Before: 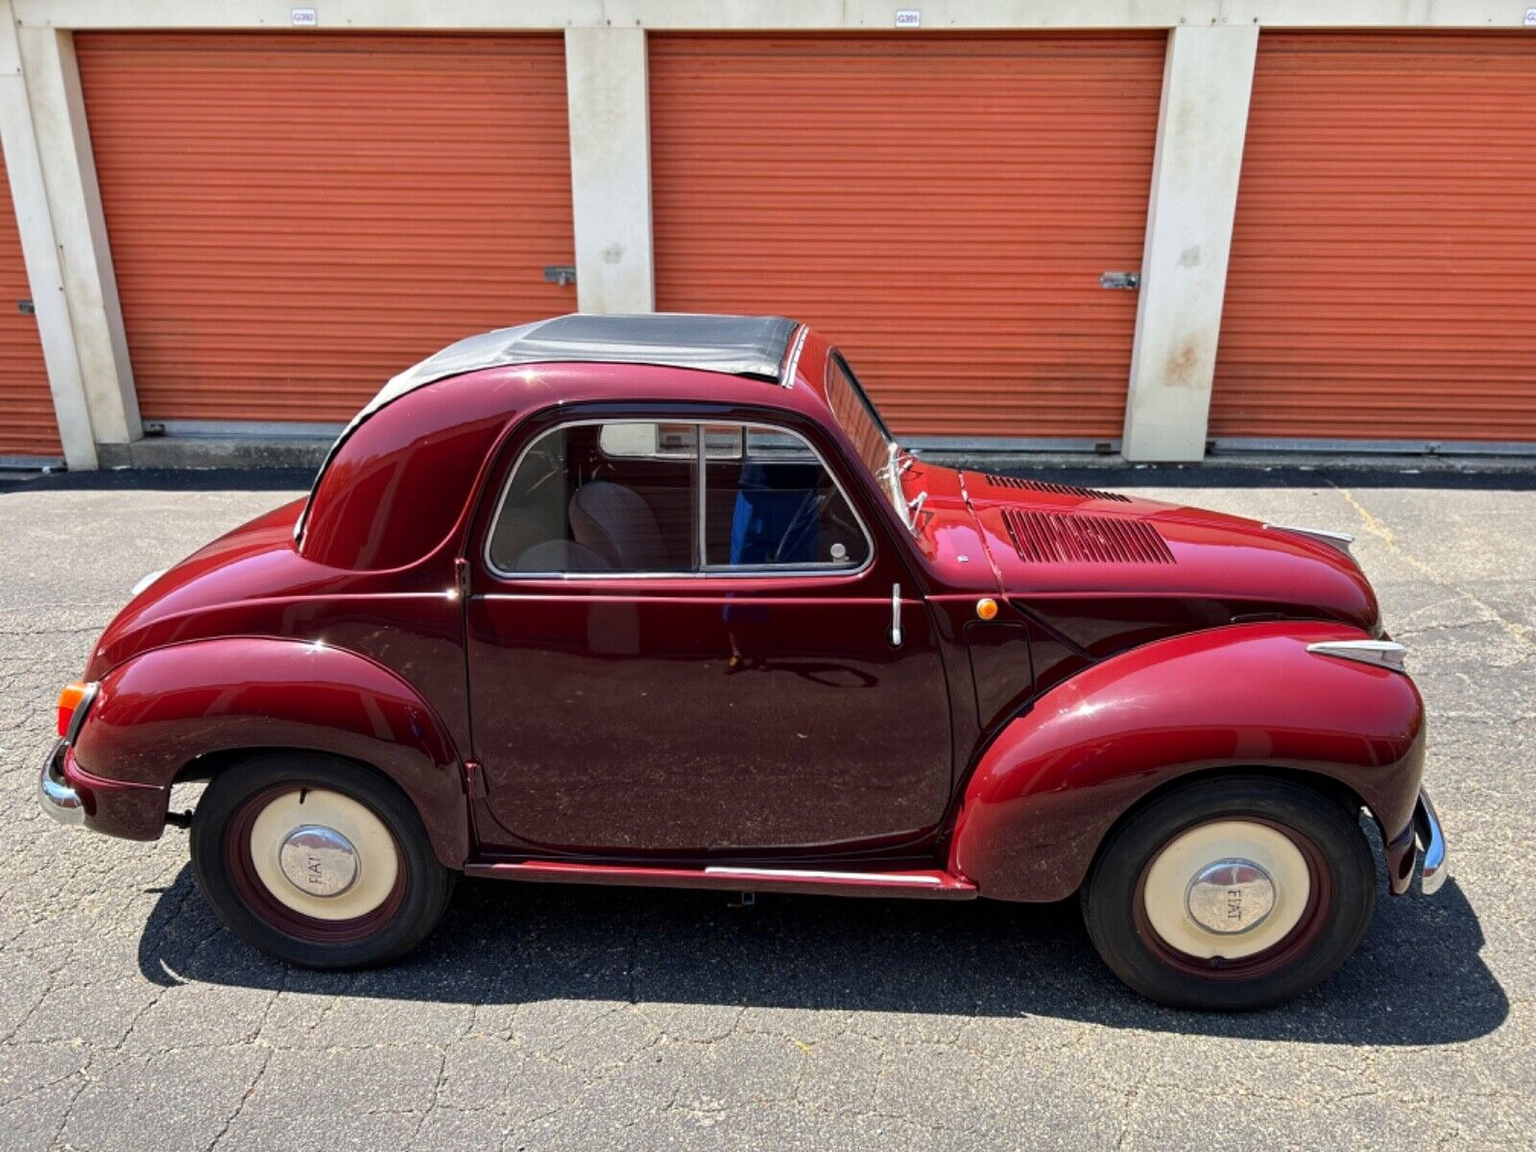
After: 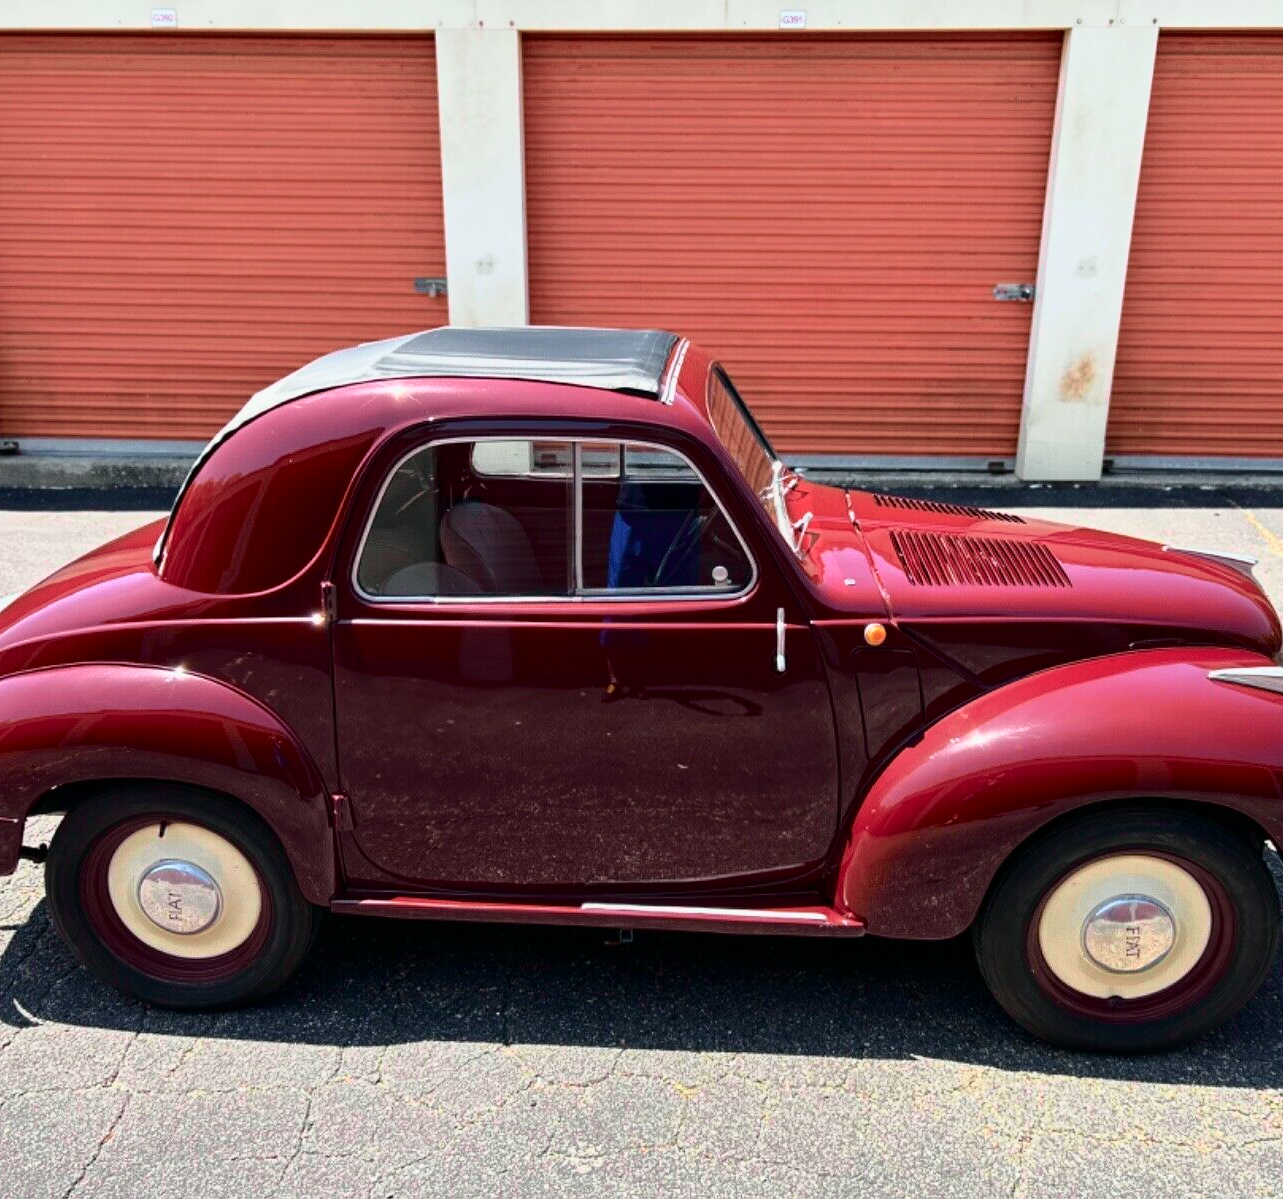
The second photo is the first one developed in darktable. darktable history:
tone curve: curves: ch0 [(0, 0) (0.105, 0.068) (0.195, 0.162) (0.283, 0.283) (0.384, 0.404) (0.485, 0.531) (0.638, 0.681) (0.795, 0.879) (1, 0.977)]; ch1 [(0, 0) (0.161, 0.092) (0.35, 0.33) (0.379, 0.401) (0.456, 0.469) (0.504, 0.501) (0.512, 0.523) (0.58, 0.597) (0.635, 0.646) (1, 1)]; ch2 [(0, 0) (0.371, 0.362) (0.437, 0.437) (0.5, 0.5) (0.53, 0.523) (0.56, 0.58) (0.622, 0.606) (1, 1)], color space Lab, independent channels, preserve colors none
crop and rotate: left 9.597%, right 10.195%
